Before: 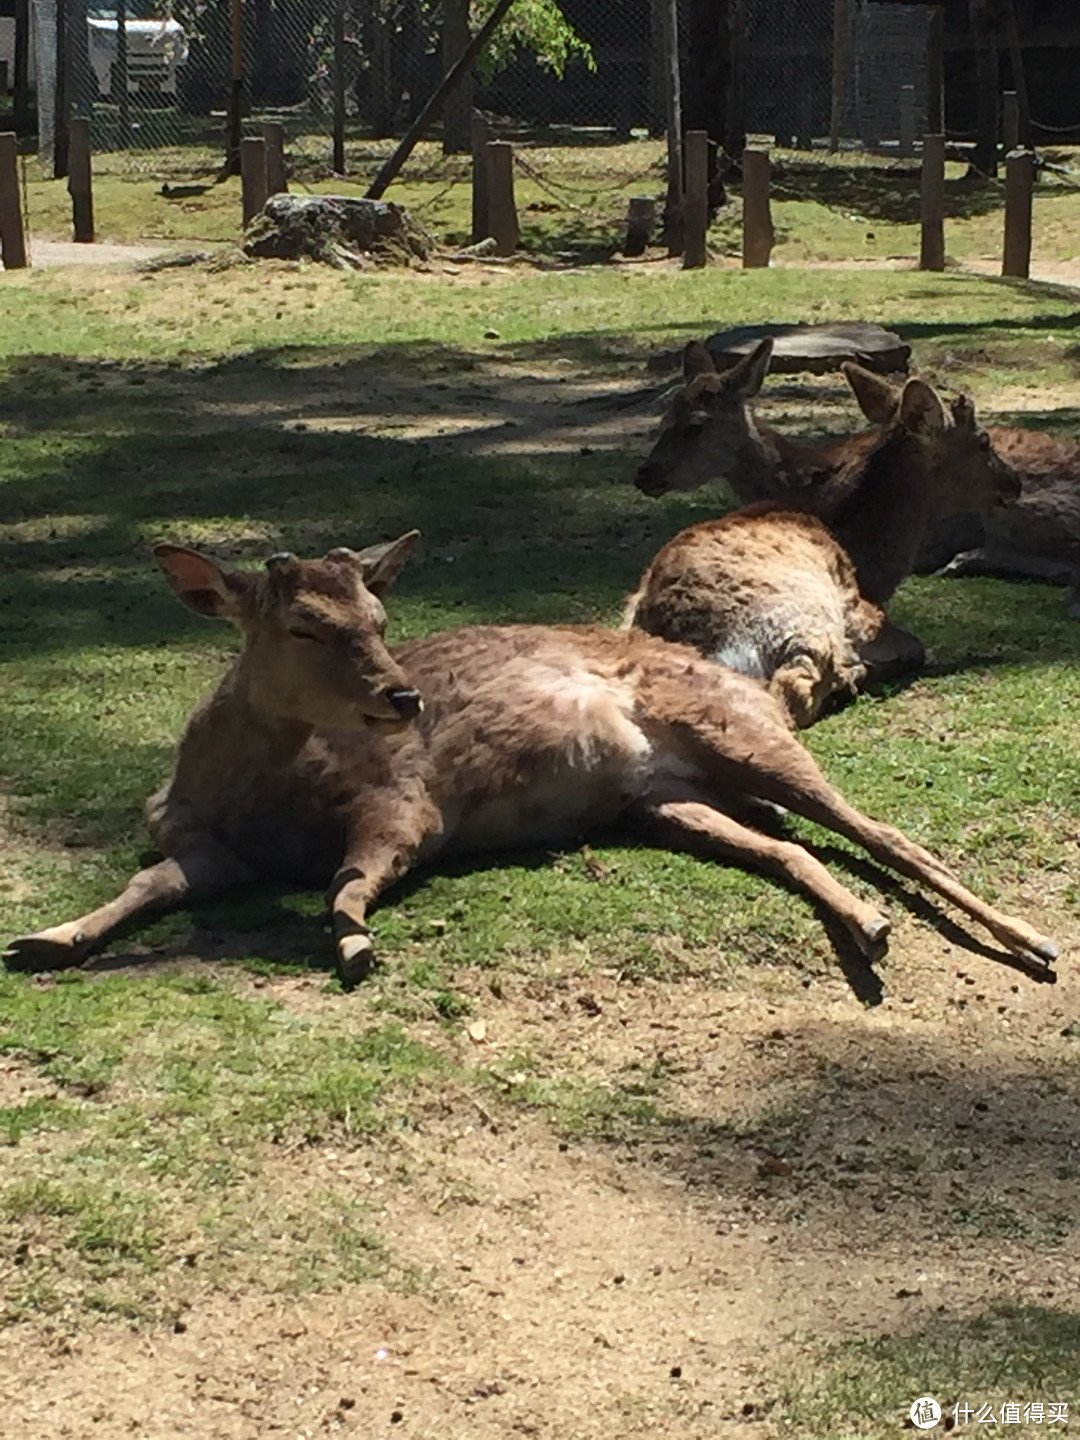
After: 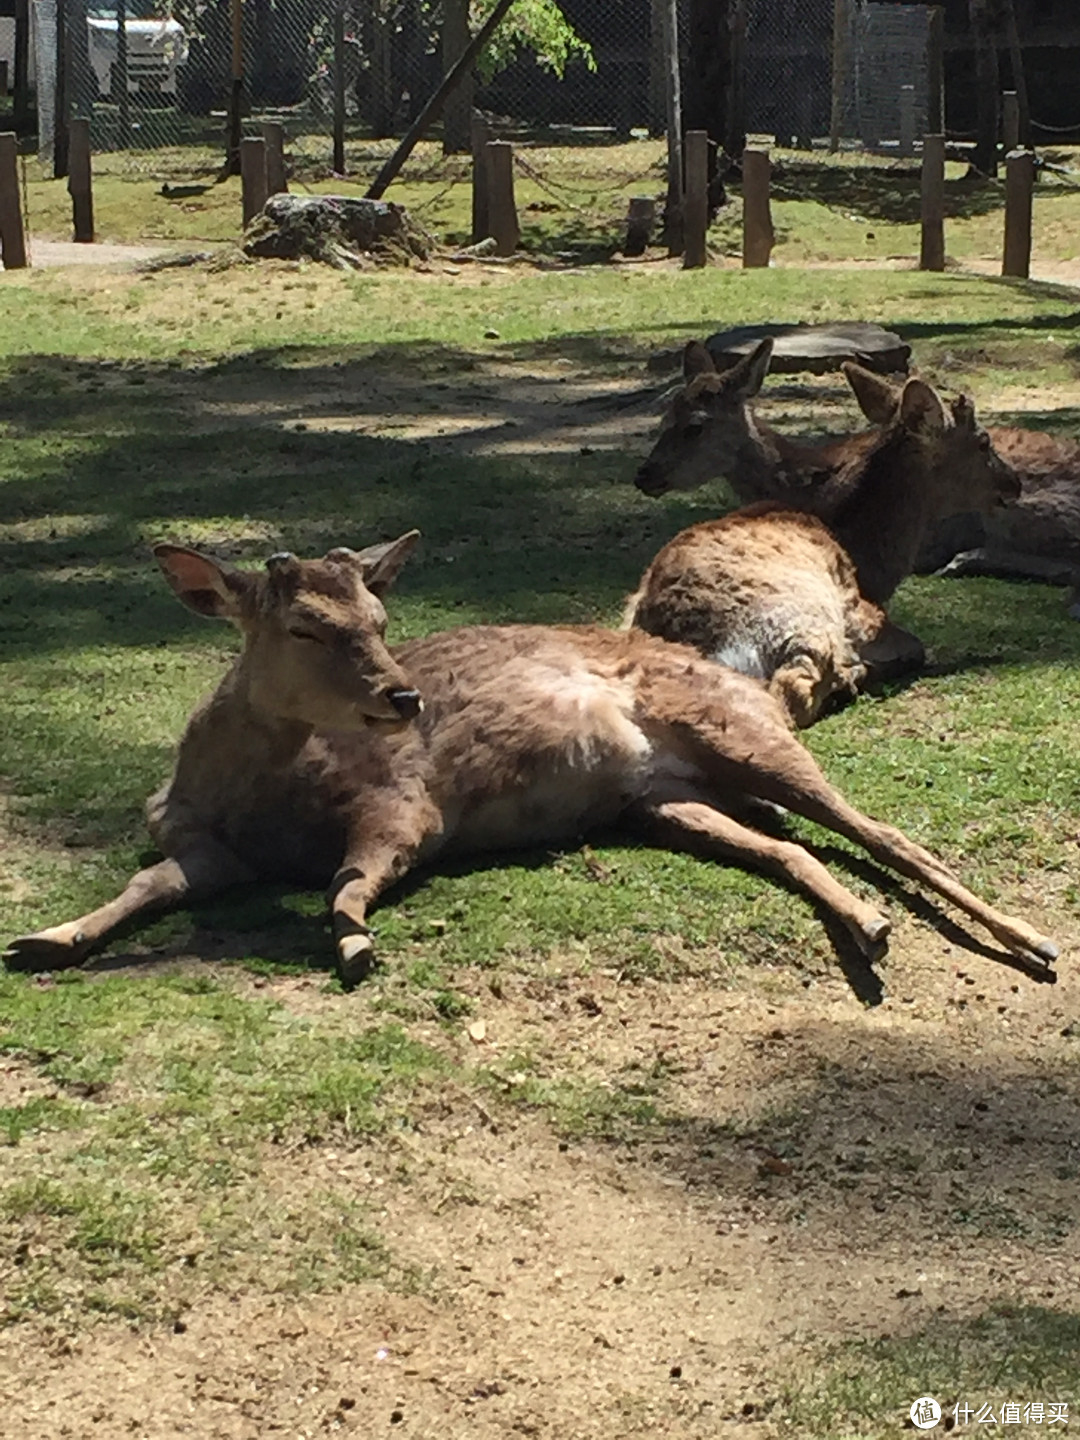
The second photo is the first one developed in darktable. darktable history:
shadows and highlights: shadows 47.13, highlights -41.9, soften with gaussian
